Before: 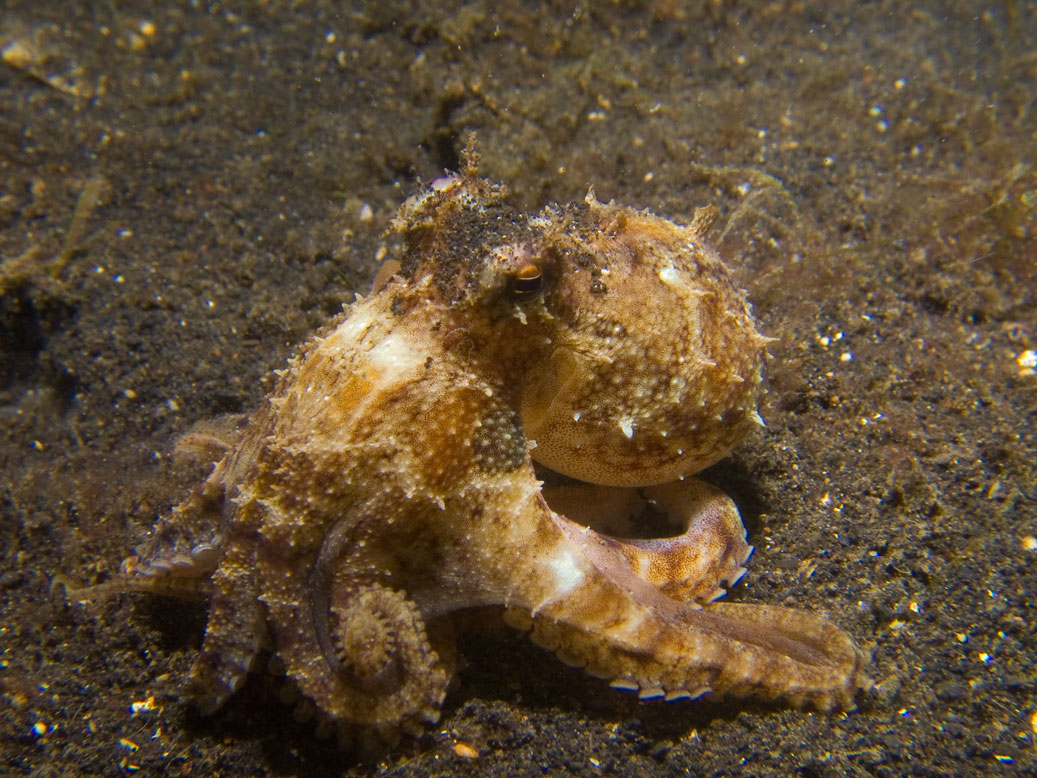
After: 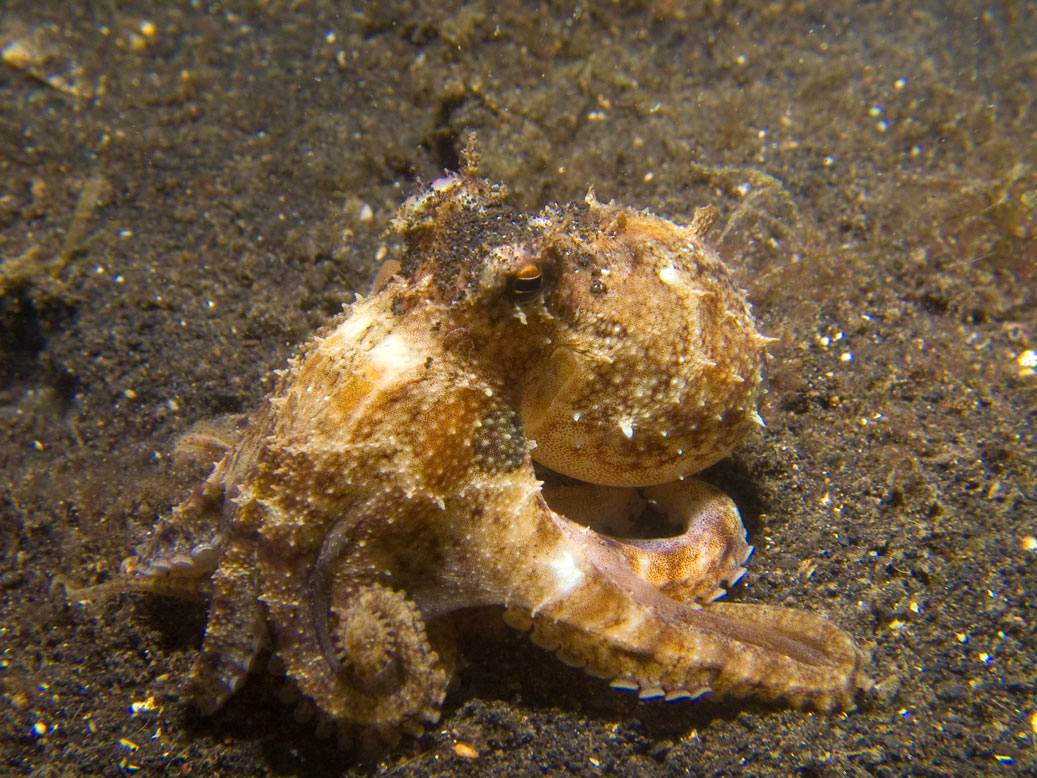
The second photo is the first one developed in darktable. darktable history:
exposure: exposure 0.358 EV, compensate highlight preservation false
